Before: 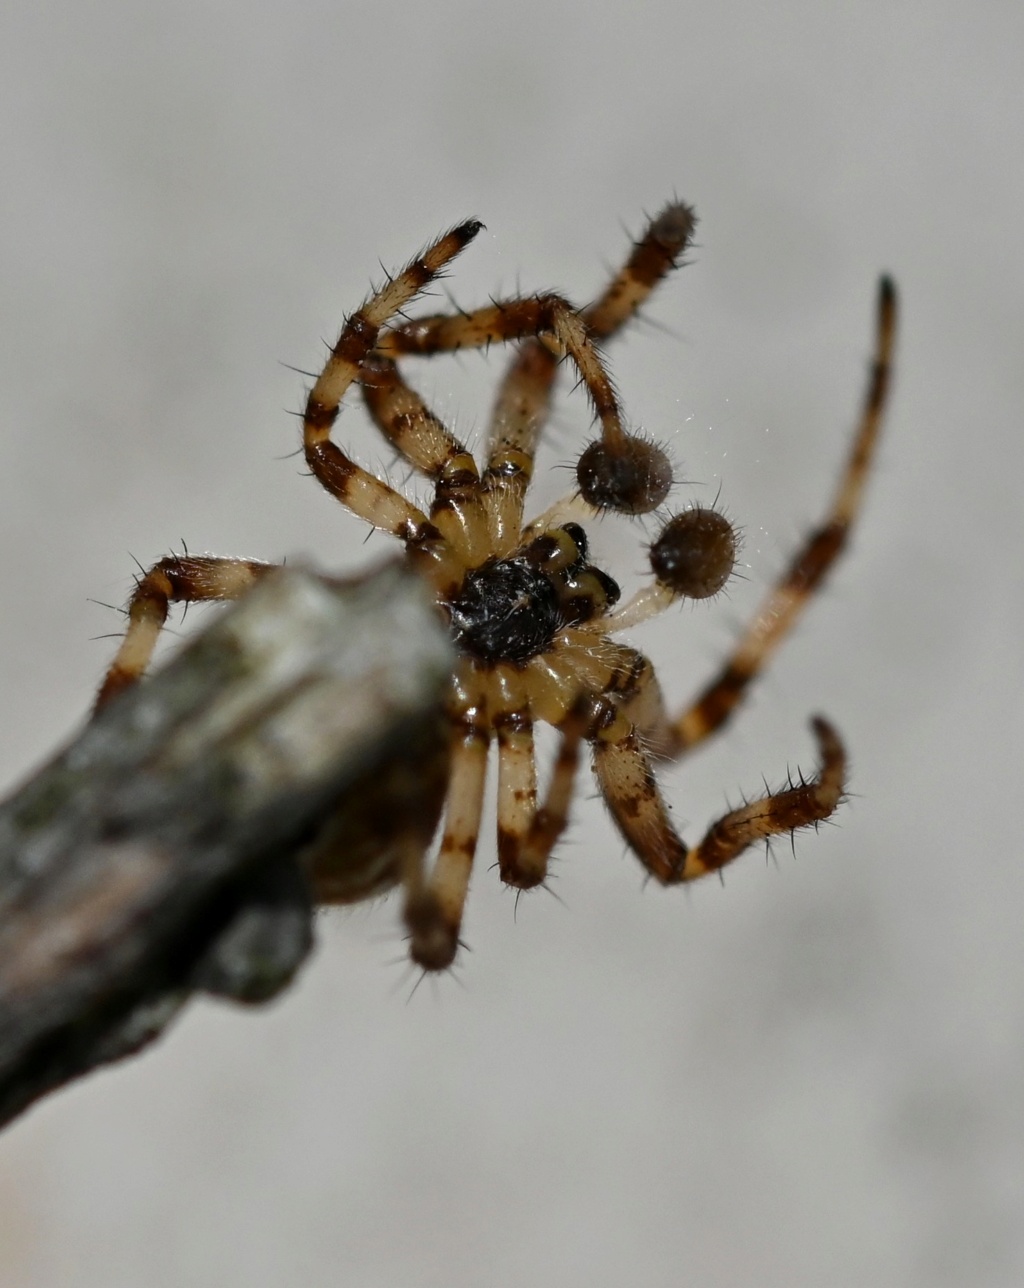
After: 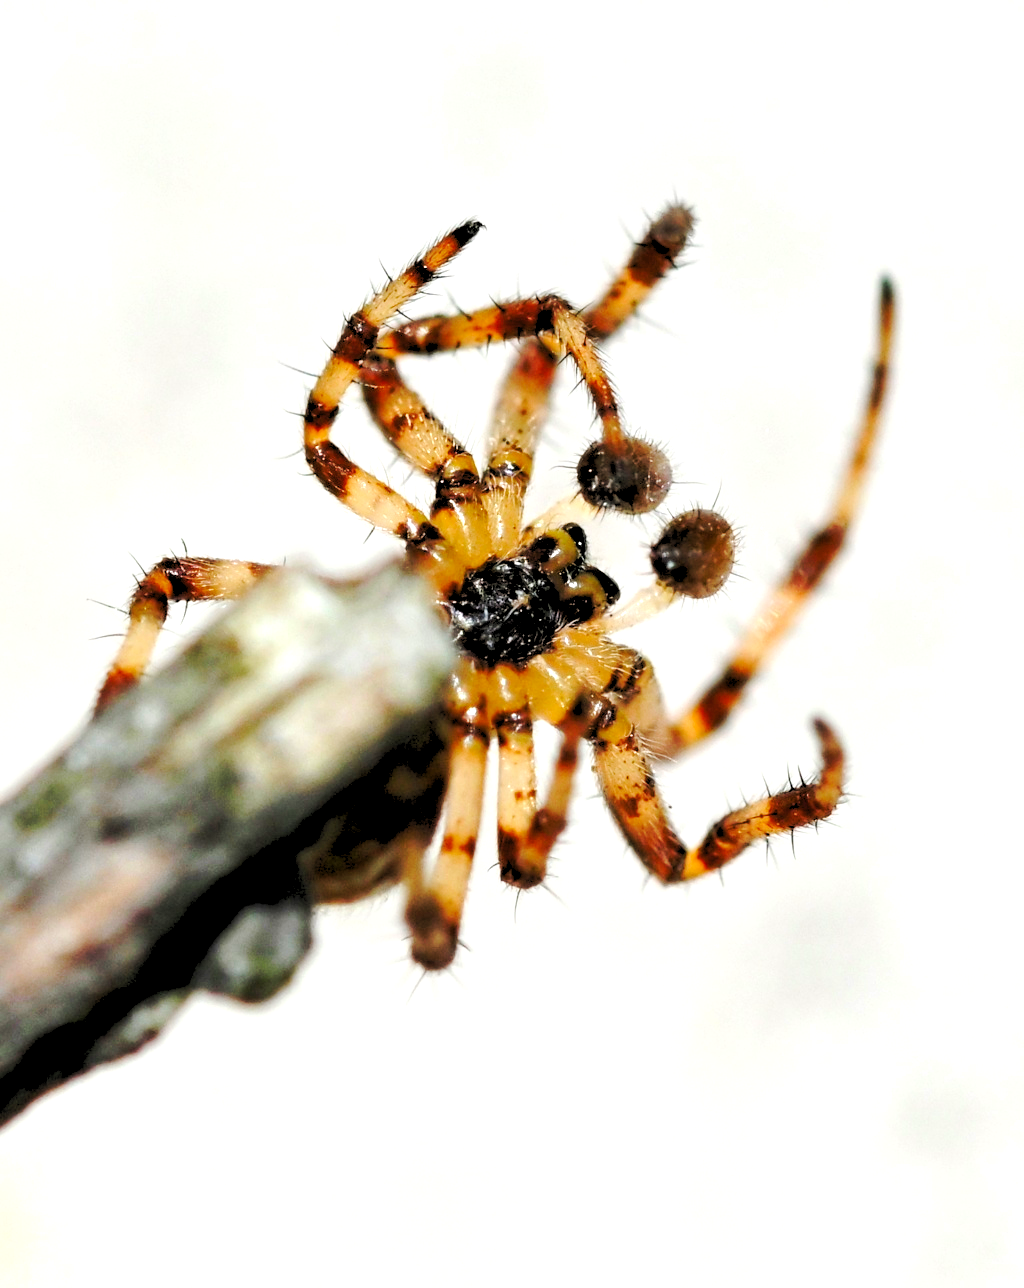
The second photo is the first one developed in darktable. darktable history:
levels: levels [0.072, 0.414, 0.976]
exposure: black level correction 0, exposure 1.392 EV, compensate highlight preservation false
base curve: curves: ch0 [(0, 0) (0.073, 0.04) (0.157, 0.139) (0.492, 0.492) (0.758, 0.758) (1, 1)], preserve colors none
